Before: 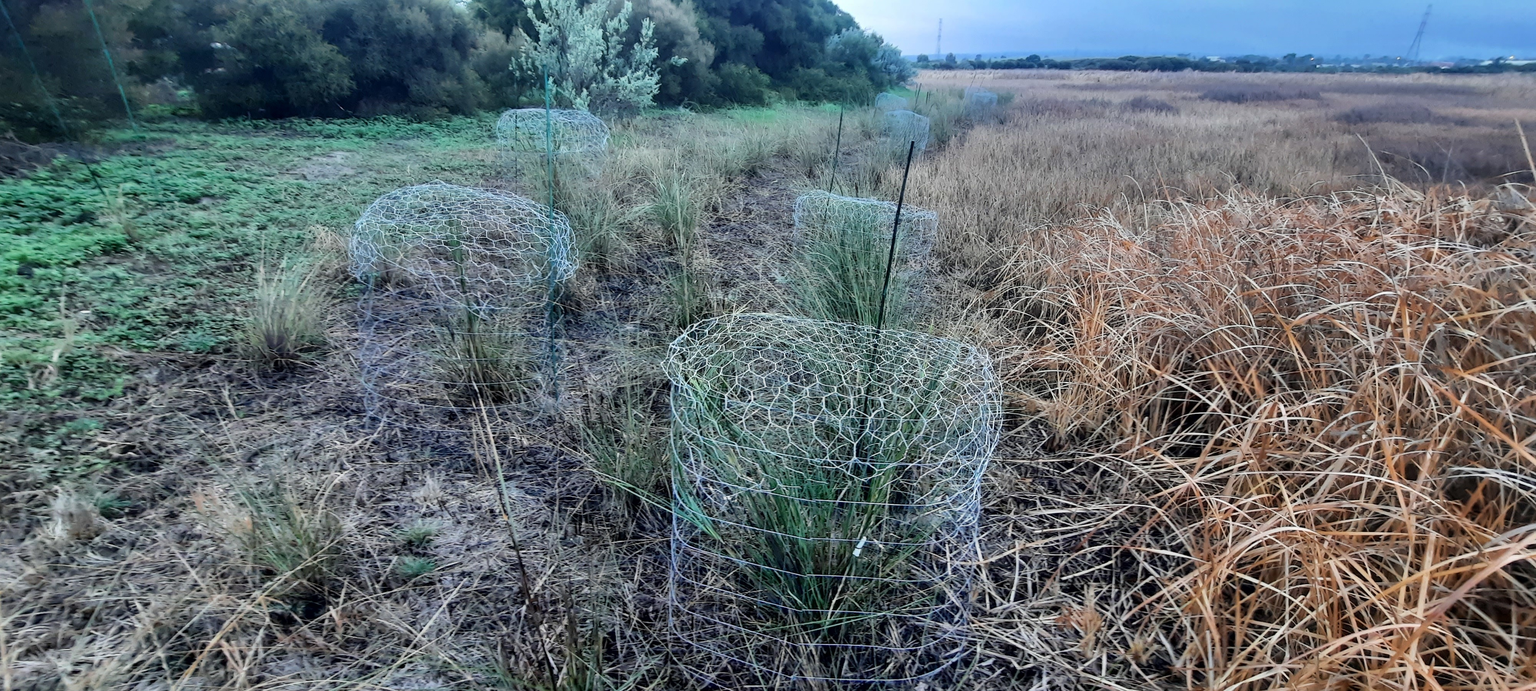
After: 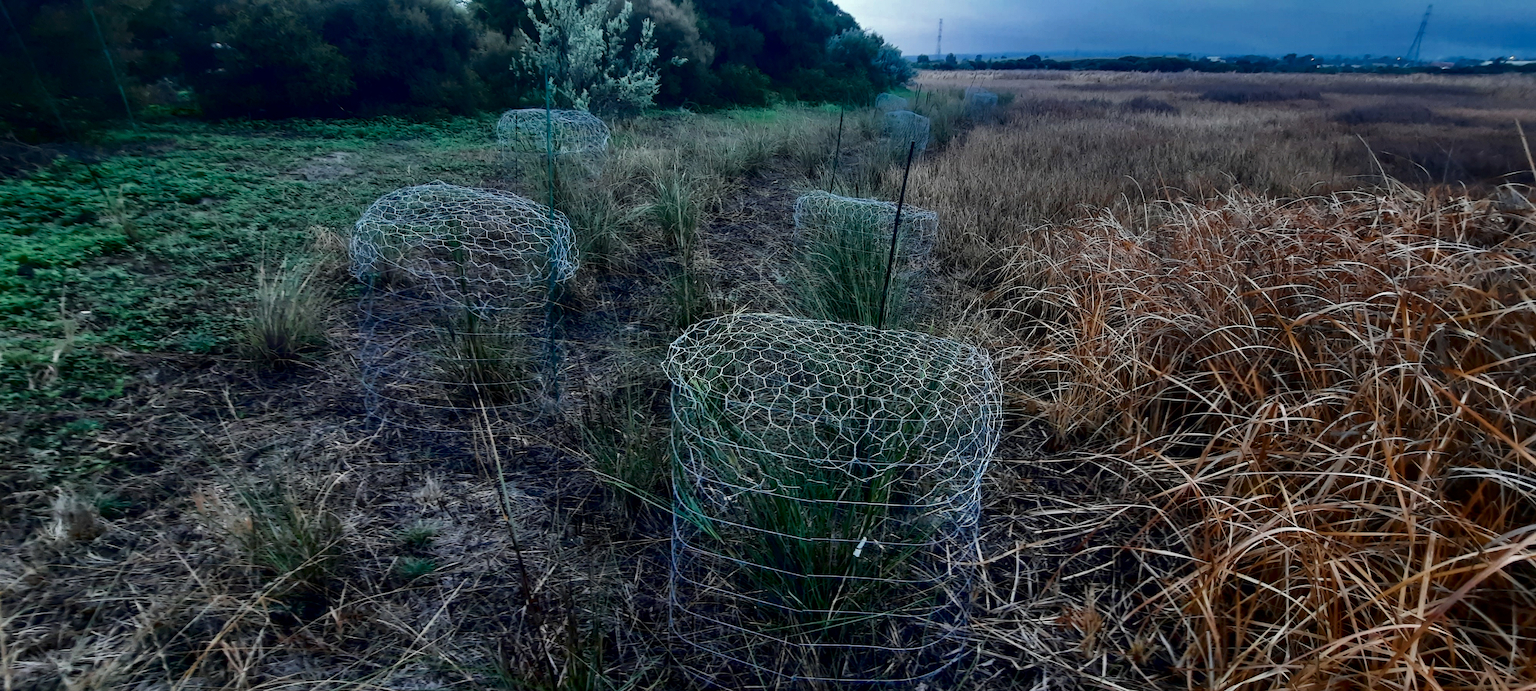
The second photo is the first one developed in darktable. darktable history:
contrast brightness saturation: brightness -0.504
